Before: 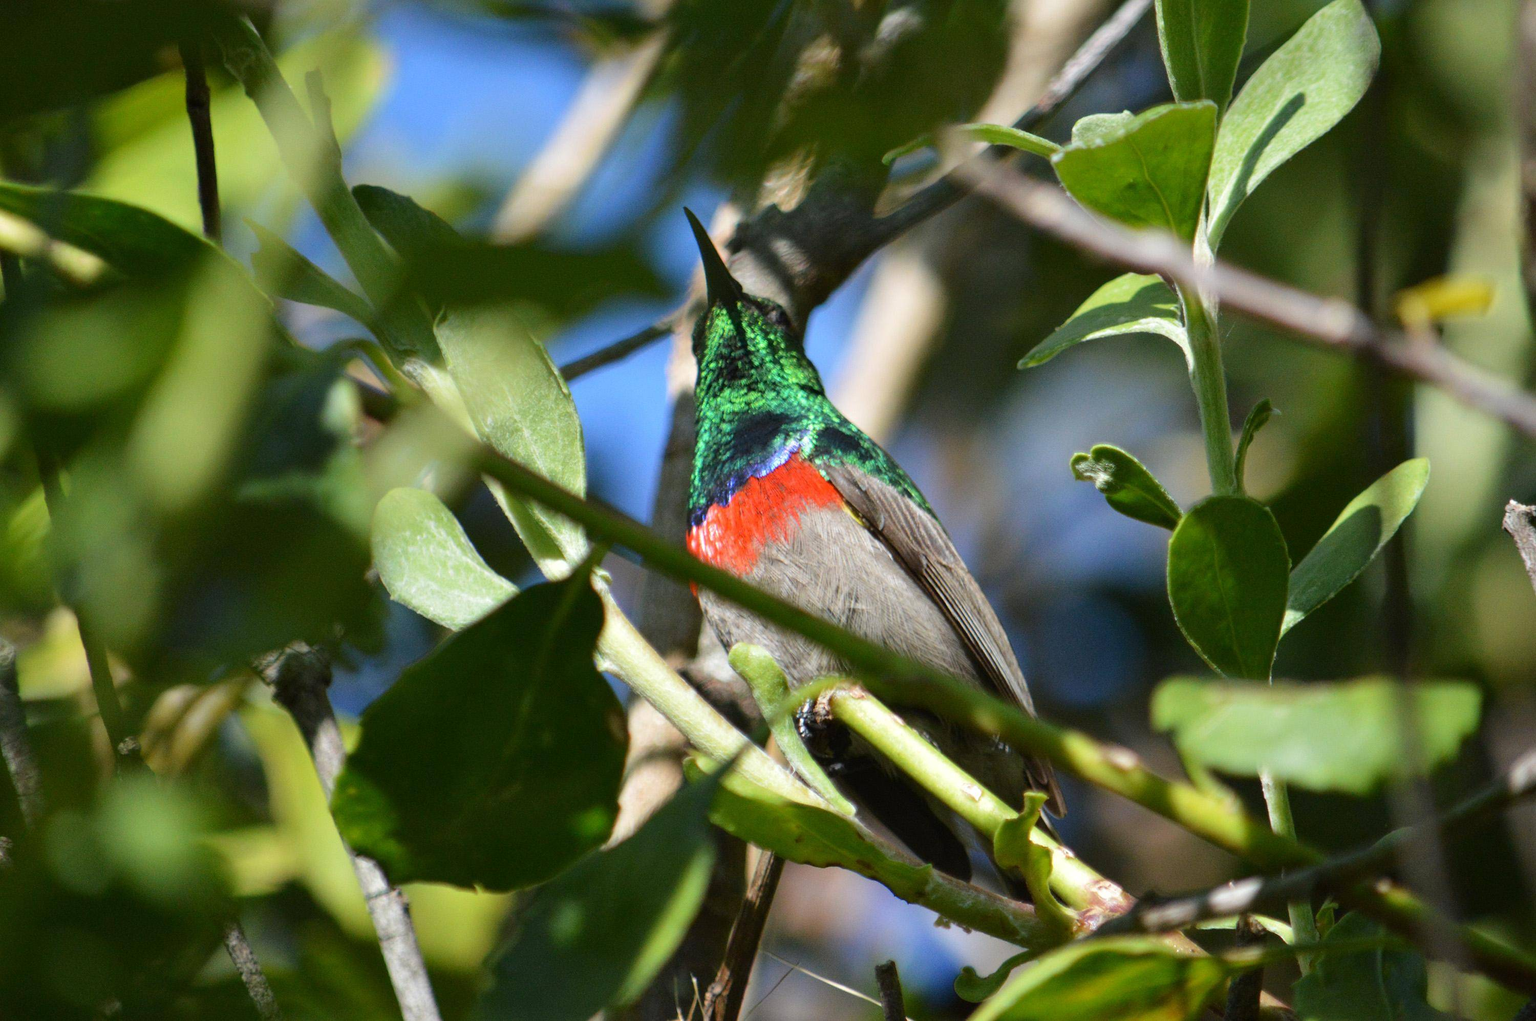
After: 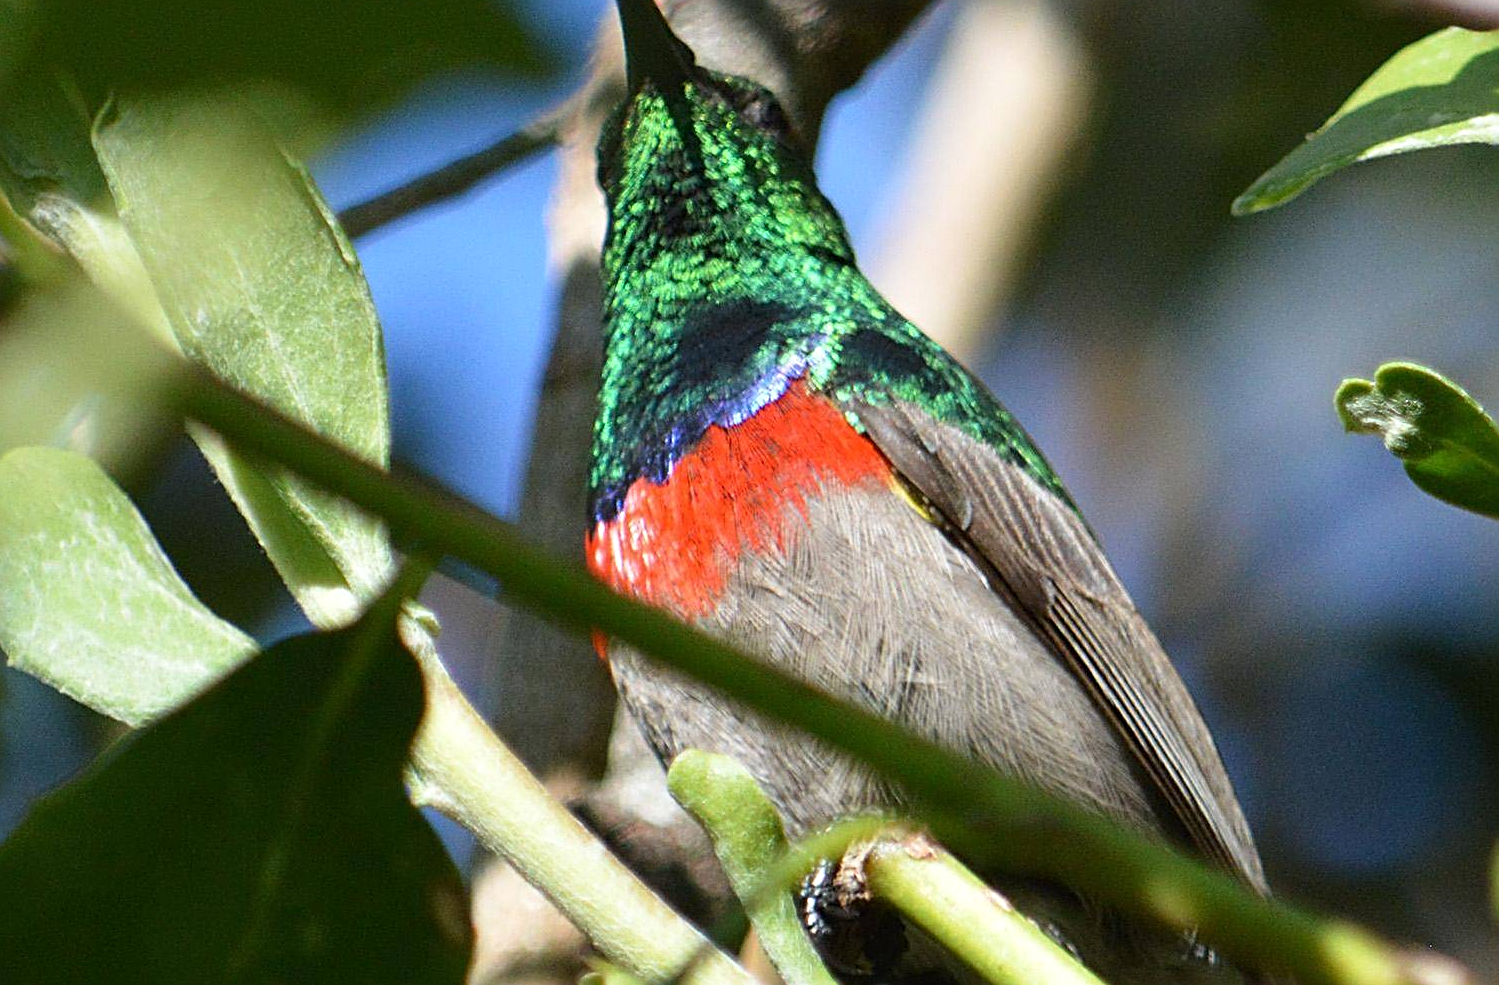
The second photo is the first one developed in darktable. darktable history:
shadows and highlights: shadows -1.12, highlights 38.91, shadows color adjustment 97.68%
sharpen: radius 2.666, amount 0.664
crop: left 25.169%, top 25.402%, right 24.857%, bottom 25.198%
